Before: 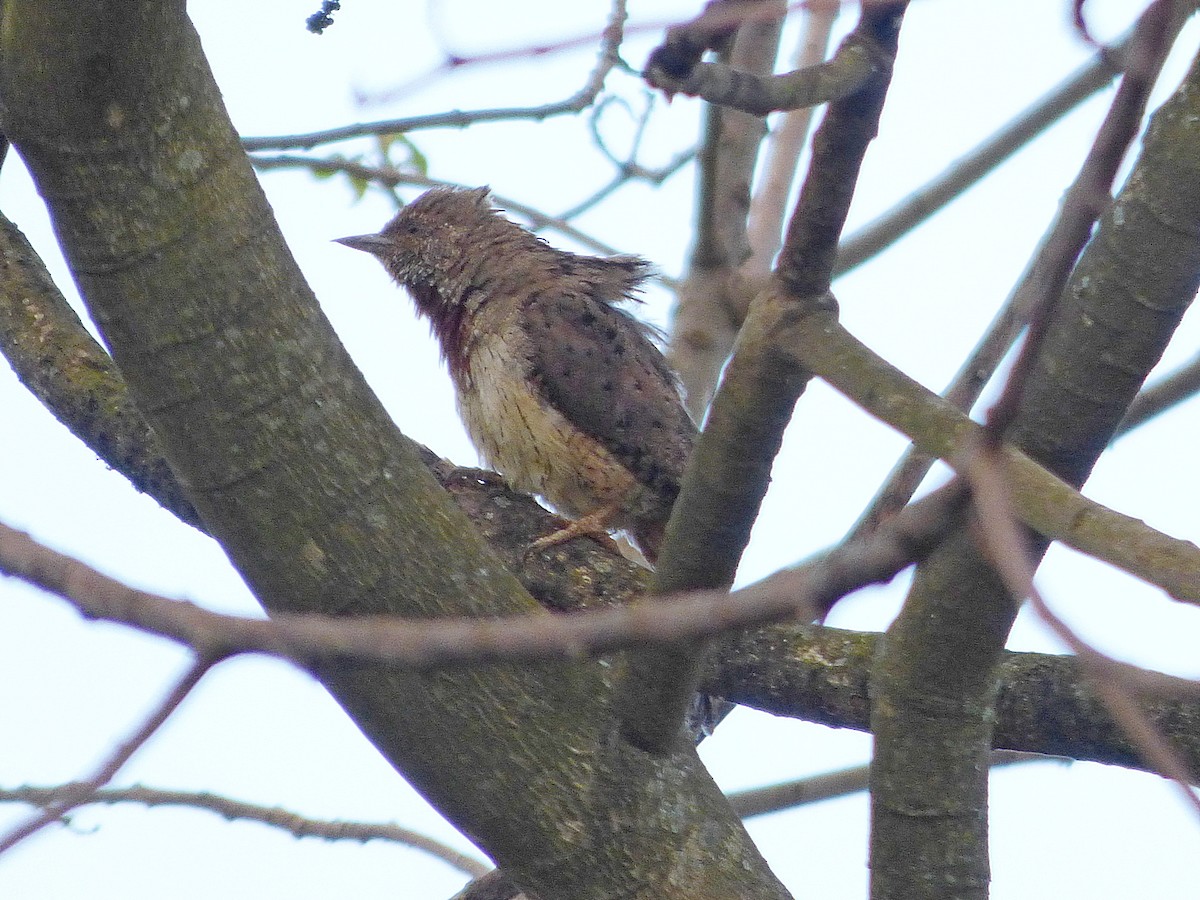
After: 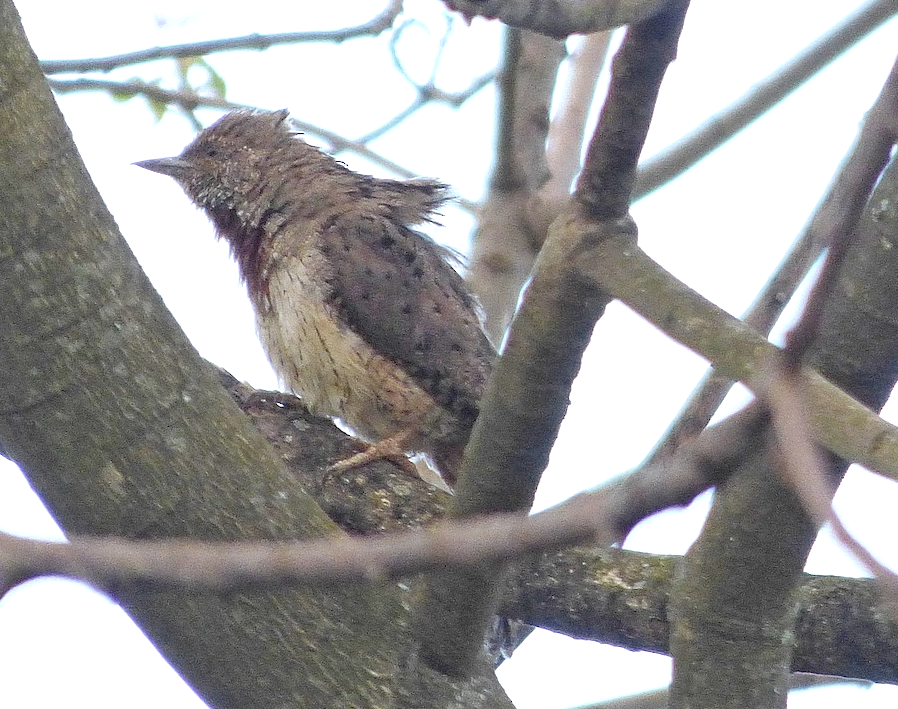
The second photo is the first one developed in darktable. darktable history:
crop: left 16.768%, top 8.653%, right 8.362%, bottom 12.485%
color balance: input saturation 80.07%
exposure: black level correction 0, exposure 0.5 EV, compensate exposure bias true, compensate highlight preservation false
